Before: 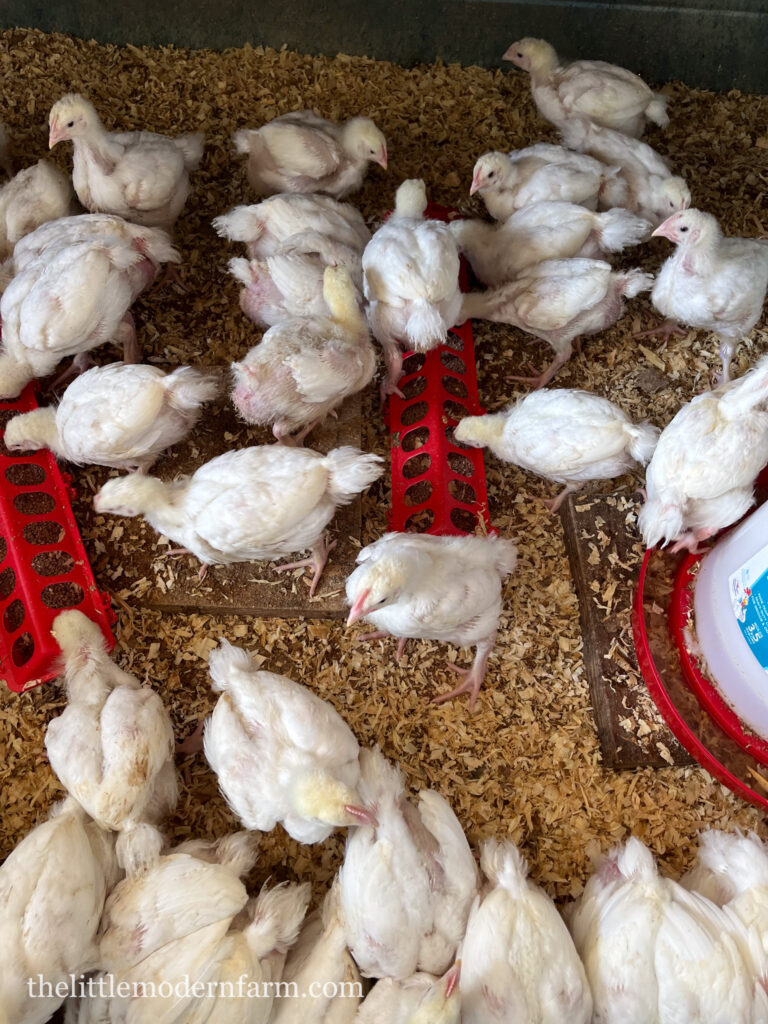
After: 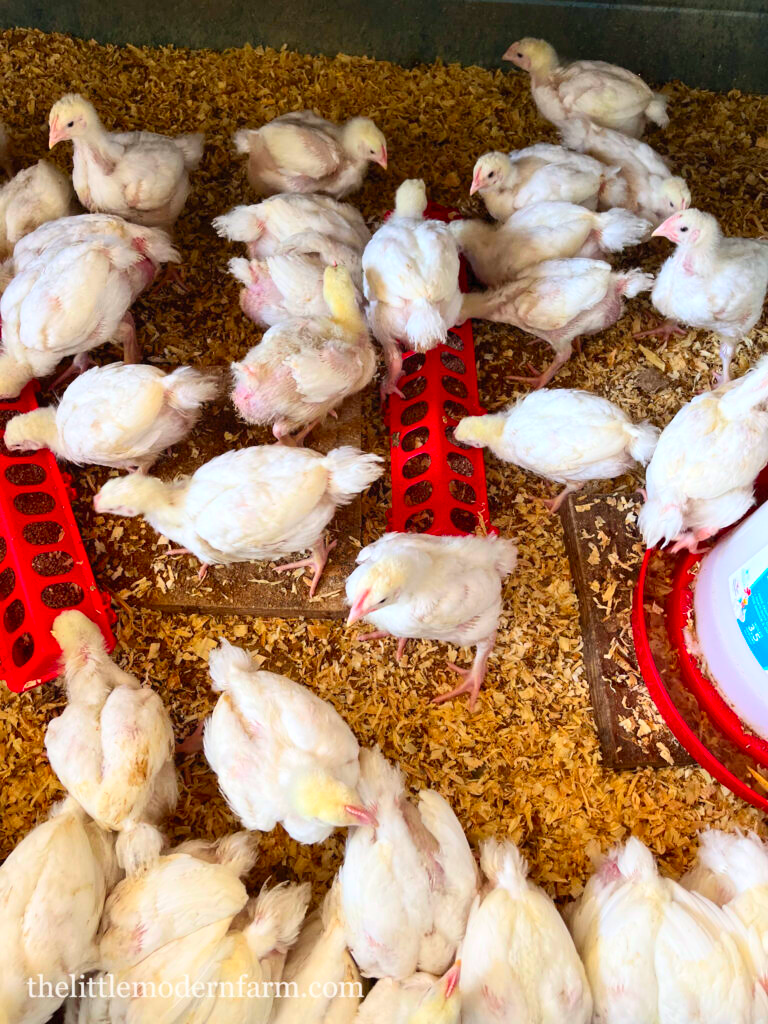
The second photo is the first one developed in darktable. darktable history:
contrast brightness saturation: contrast 0.2, brightness 0.197, saturation 0.81
